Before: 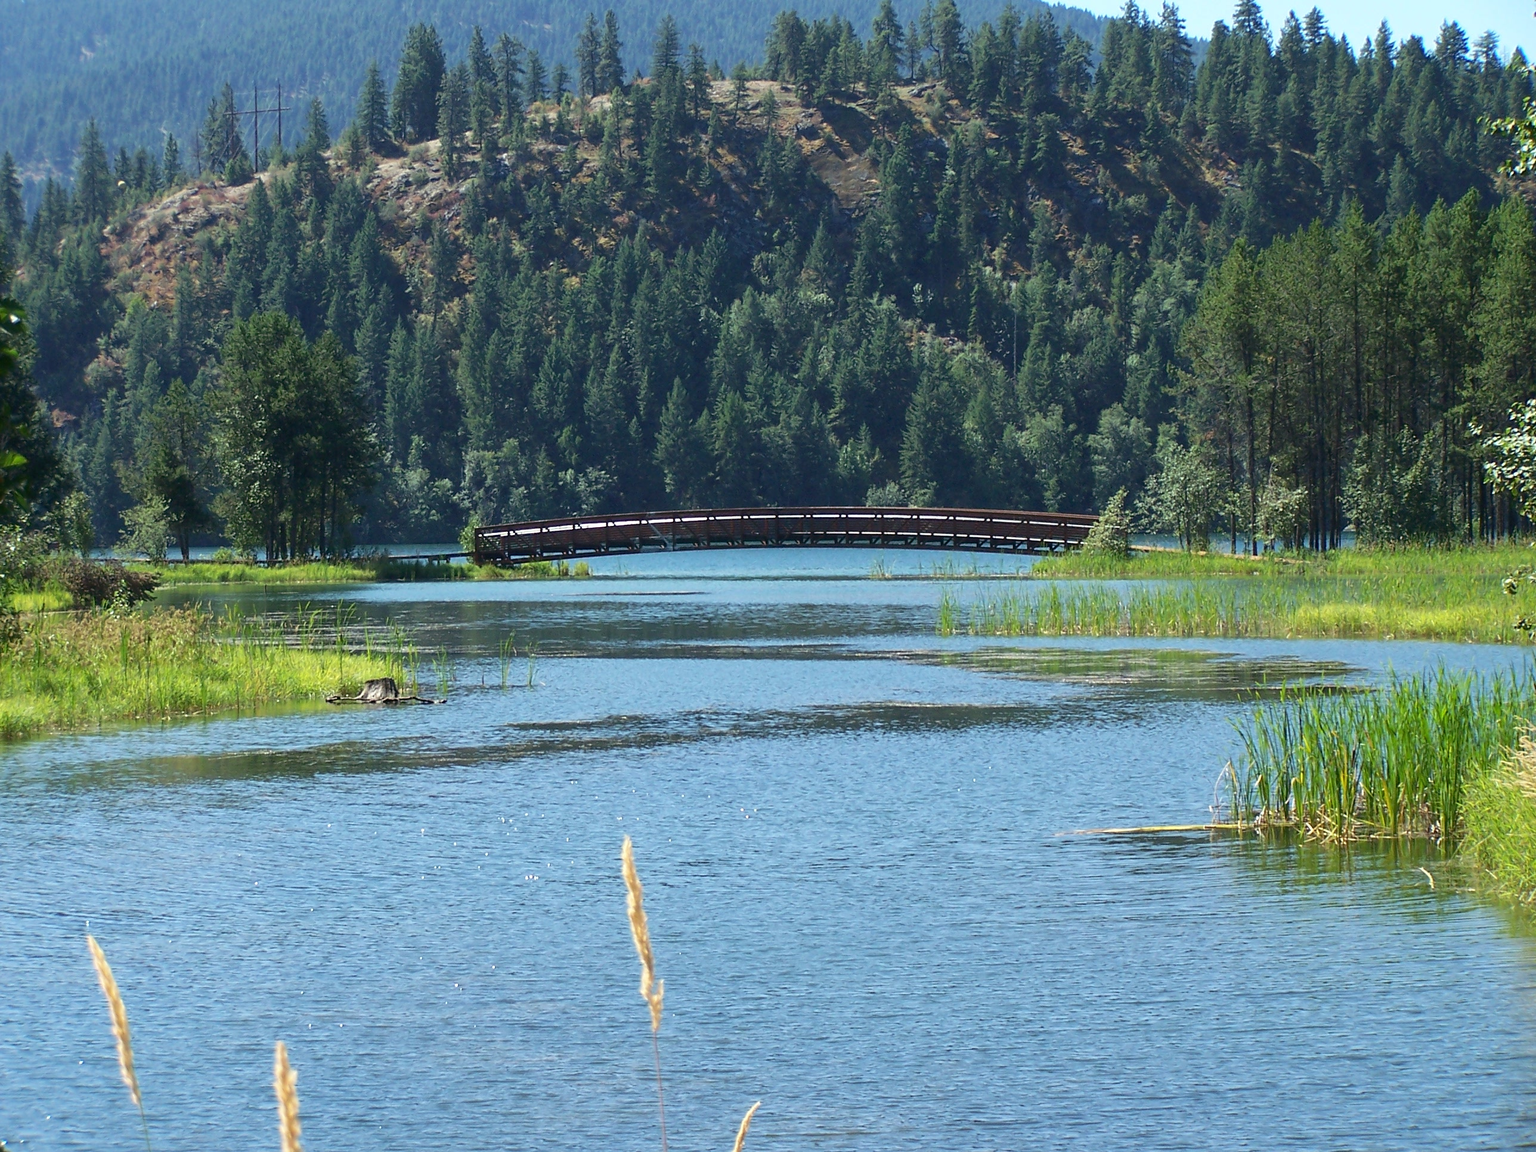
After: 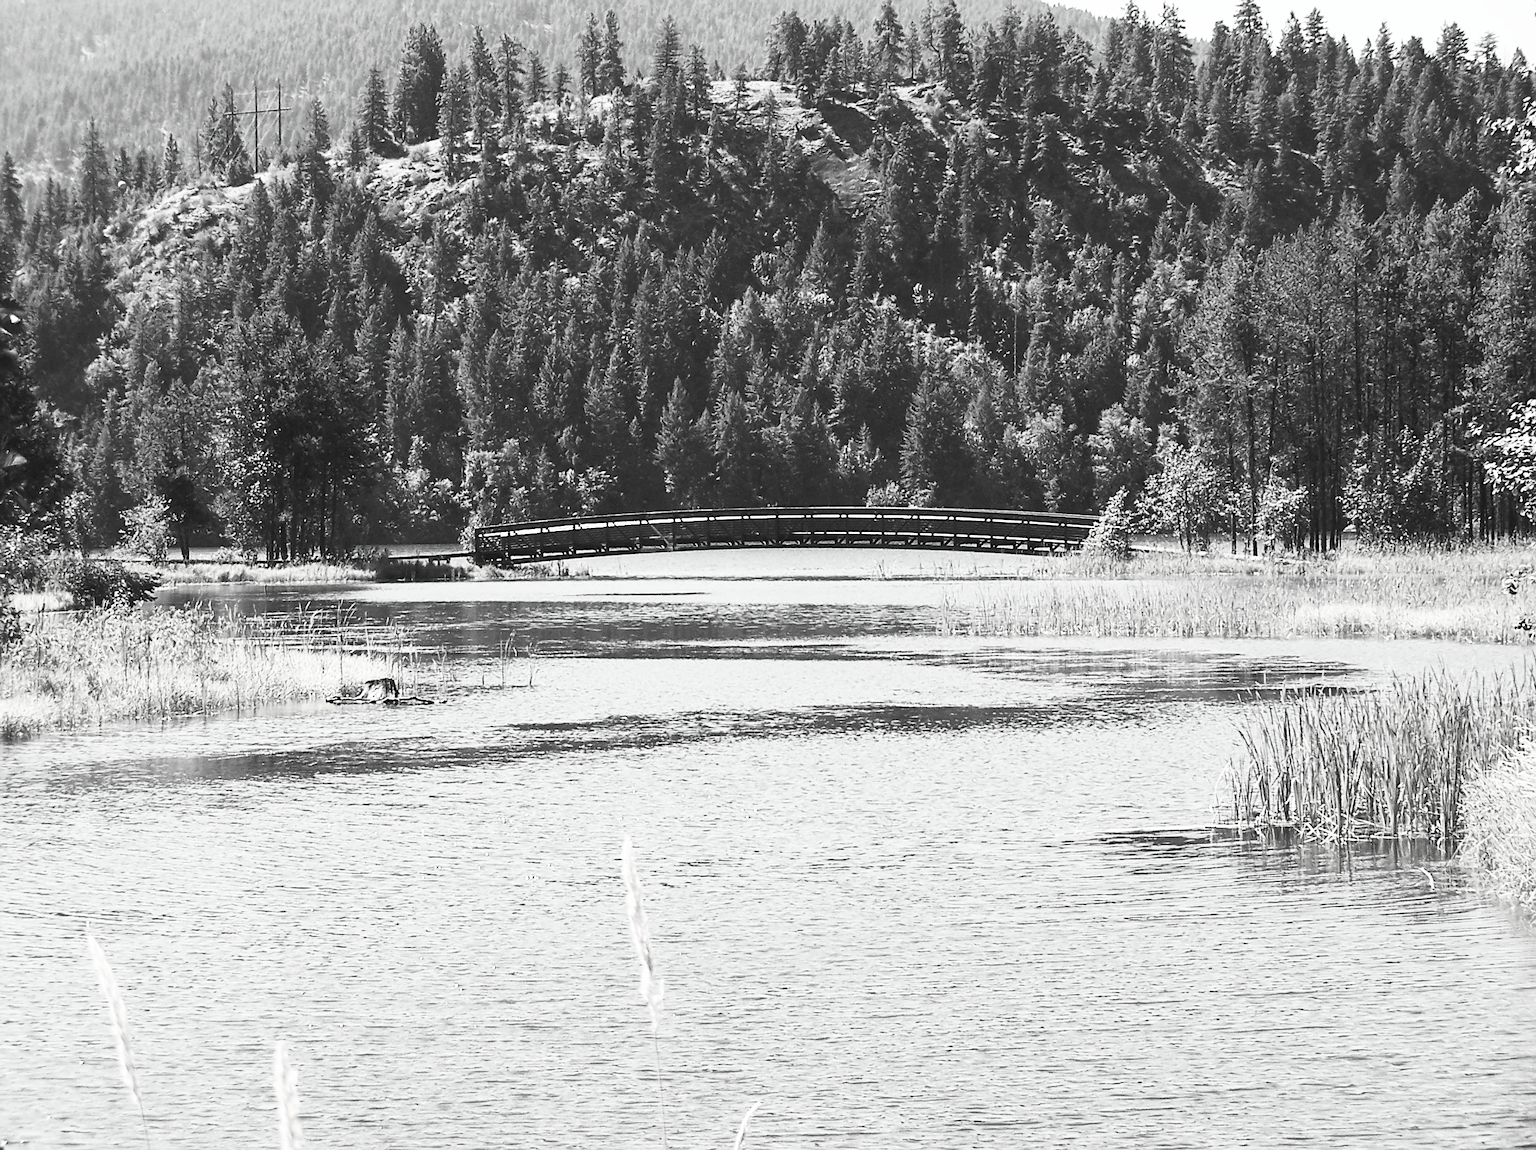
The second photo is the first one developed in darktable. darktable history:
crop: bottom 0.075%
color zones: curves: ch1 [(0.309, 0.524) (0.41, 0.329) (0.508, 0.509)]; ch2 [(0.25, 0.457) (0.75, 0.5)]
contrast brightness saturation: contrast 0.532, brightness 0.487, saturation -0.987
sharpen: on, module defaults
